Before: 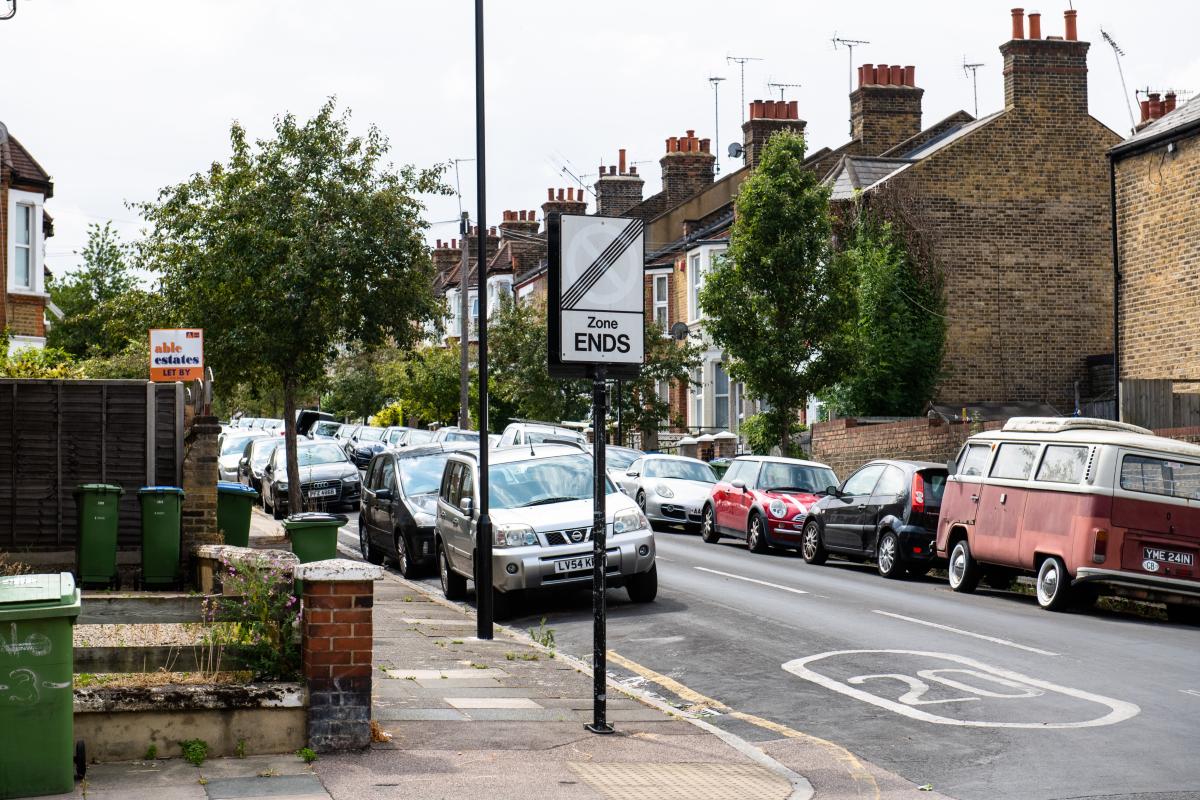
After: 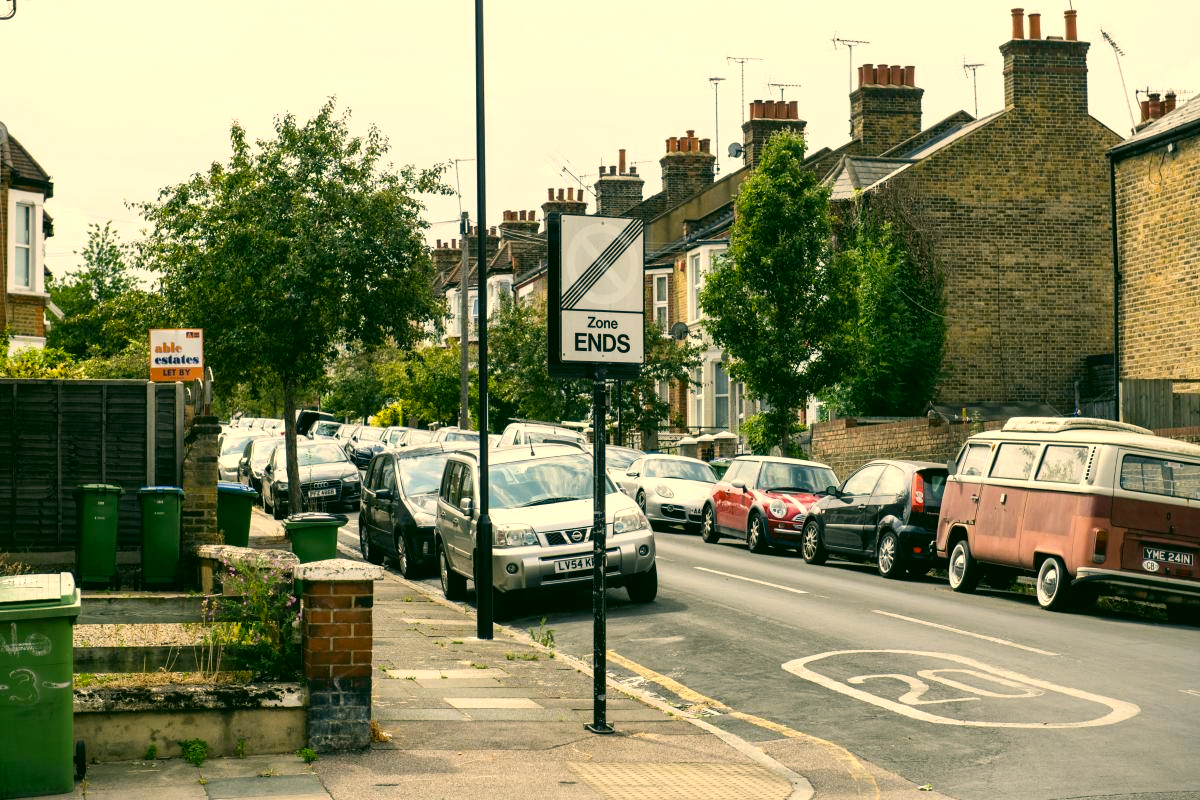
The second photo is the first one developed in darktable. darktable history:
color zones: curves: ch0 [(0, 0.5) (0.143, 0.5) (0.286, 0.5) (0.429, 0.495) (0.571, 0.437) (0.714, 0.44) (0.857, 0.496) (1, 0.5)], mix -119.81%
exposure: exposure 0.124 EV, compensate exposure bias true, compensate highlight preservation false
color correction: highlights a* 5.31, highlights b* 25.06, shadows a* -15.52, shadows b* 3.91
